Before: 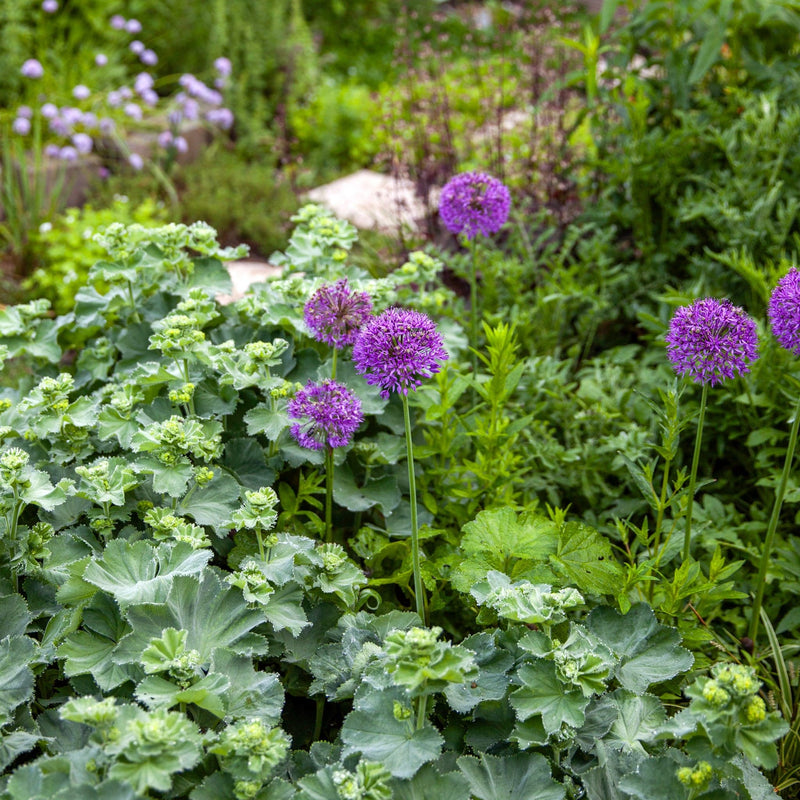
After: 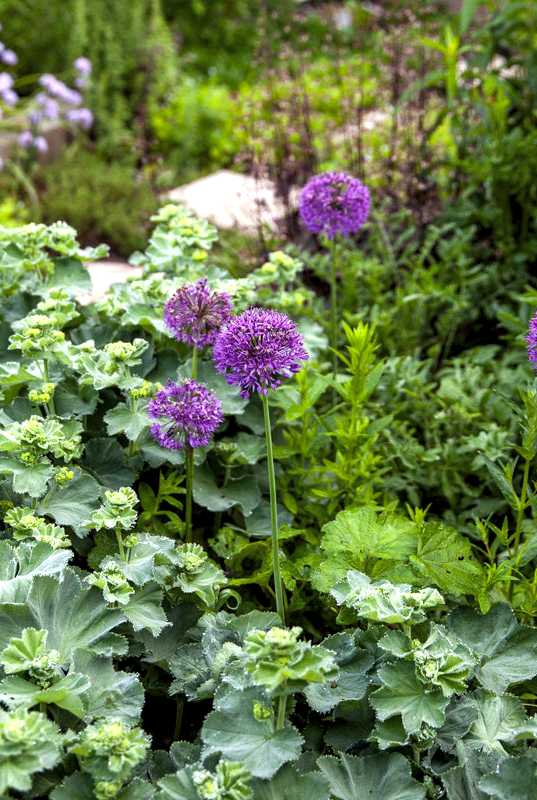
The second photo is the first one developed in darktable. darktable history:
crop and rotate: left 17.618%, right 15.164%
levels: levels [0.052, 0.496, 0.908]
